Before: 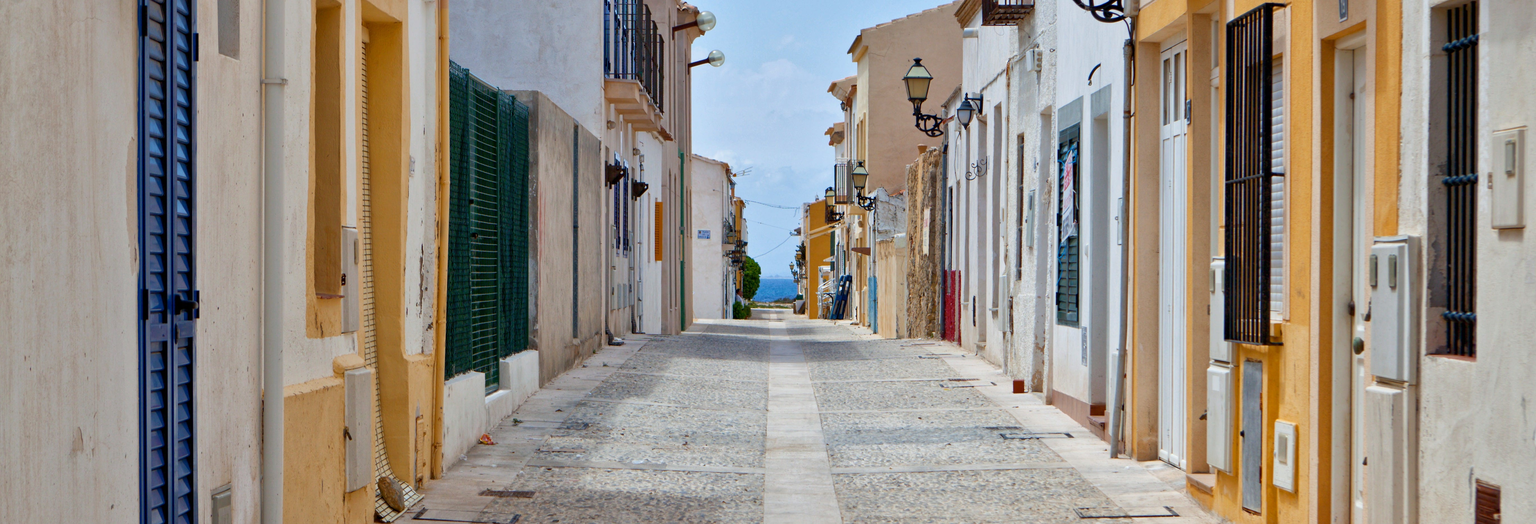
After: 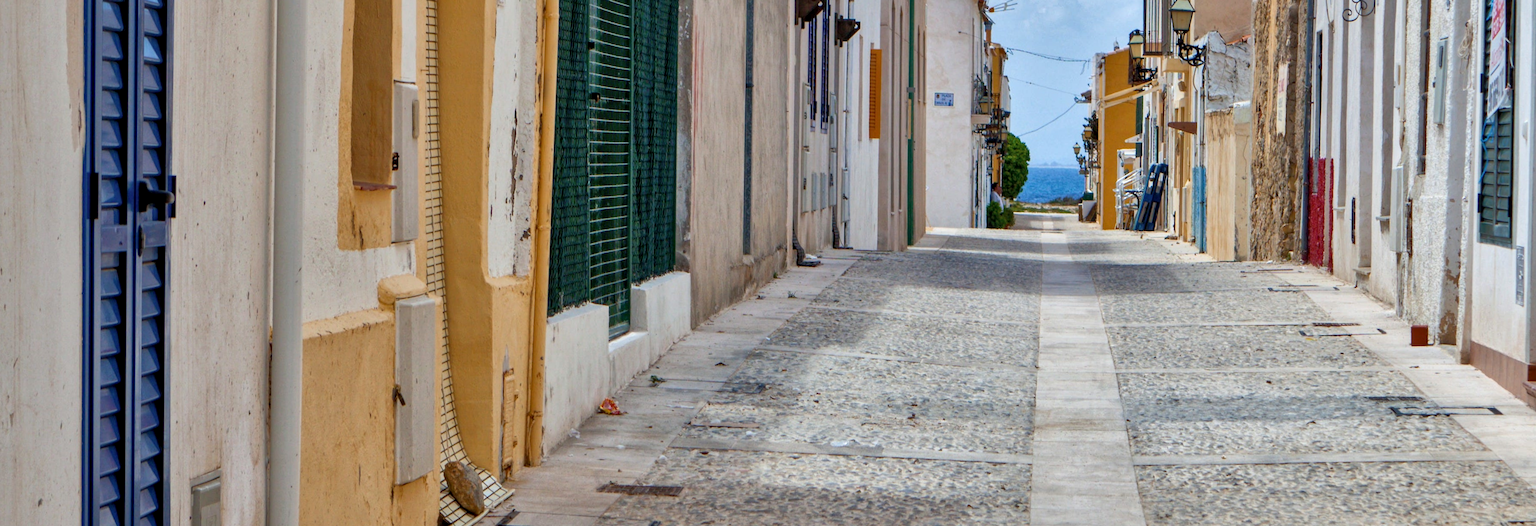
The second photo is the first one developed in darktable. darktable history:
contrast brightness saturation: contrast 0.052, brightness 0.07, saturation 0.005
crop and rotate: angle -0.665°, left 3.919%, top 31.599%, right 28.046%
shadows and highlights: soften with gaussian
local contrast: on, module defaults
